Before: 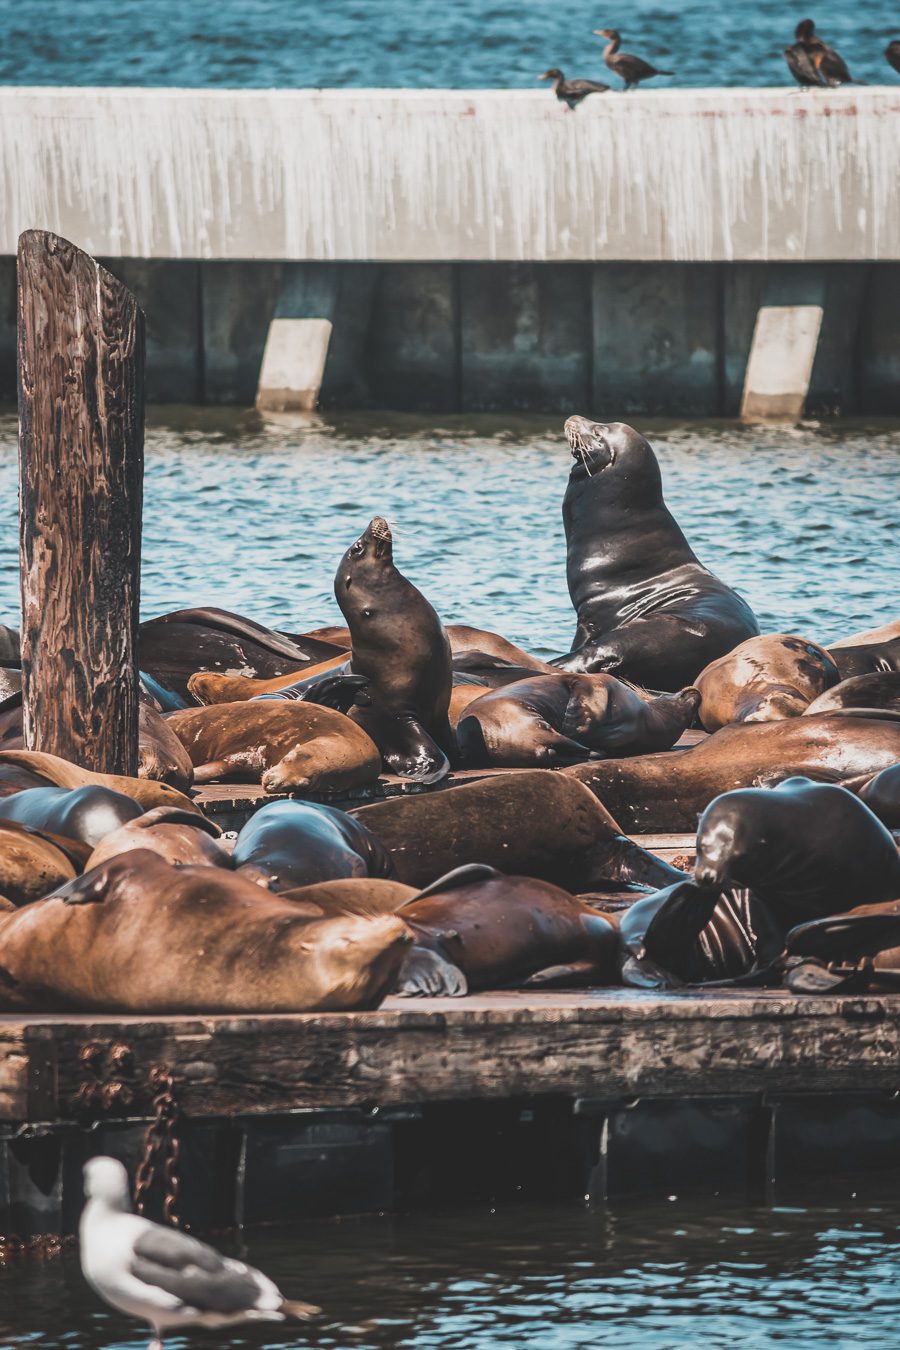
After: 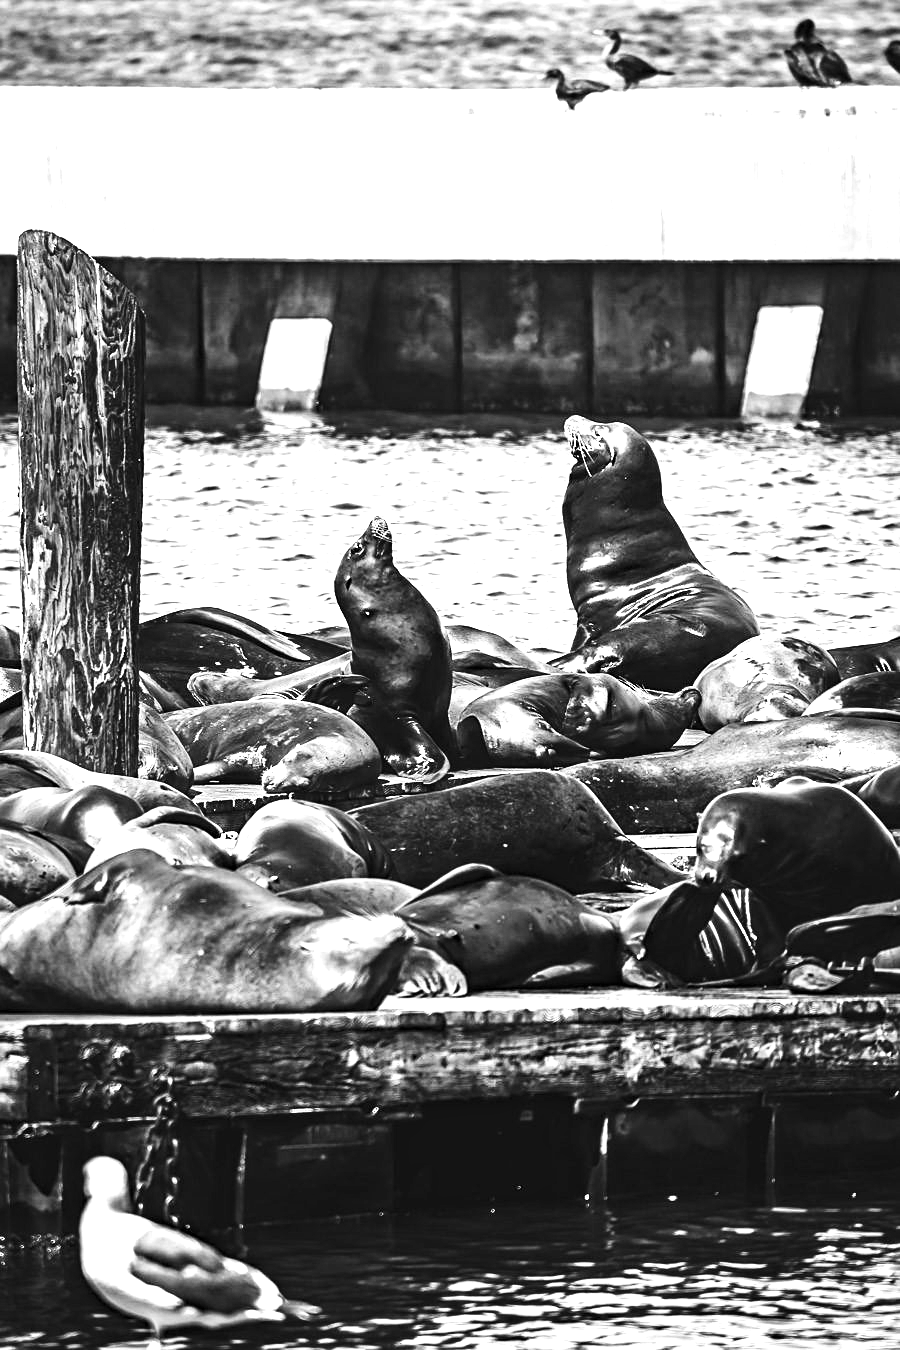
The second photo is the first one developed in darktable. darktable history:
haze removal: strength 0.426, adaptive false
exposure: black level correction 0.001, exposure 1.656 EV, compensate highlight preservation false
sharpen: amount 0.21
local contrast: mode bilateral grid, contrast 15, coarseness 36, detail 106%, midtone range 0.2
color calibration: output gray [0.21, 0.42, 0.37, 0], illuminant same as pipeline (D50), adaptation XYZ, x 0.346, y 0.358, temperature 5013.13 K
contrast brightness saturation: contrast 0.185, brightness -0.228, saturation 0.113
